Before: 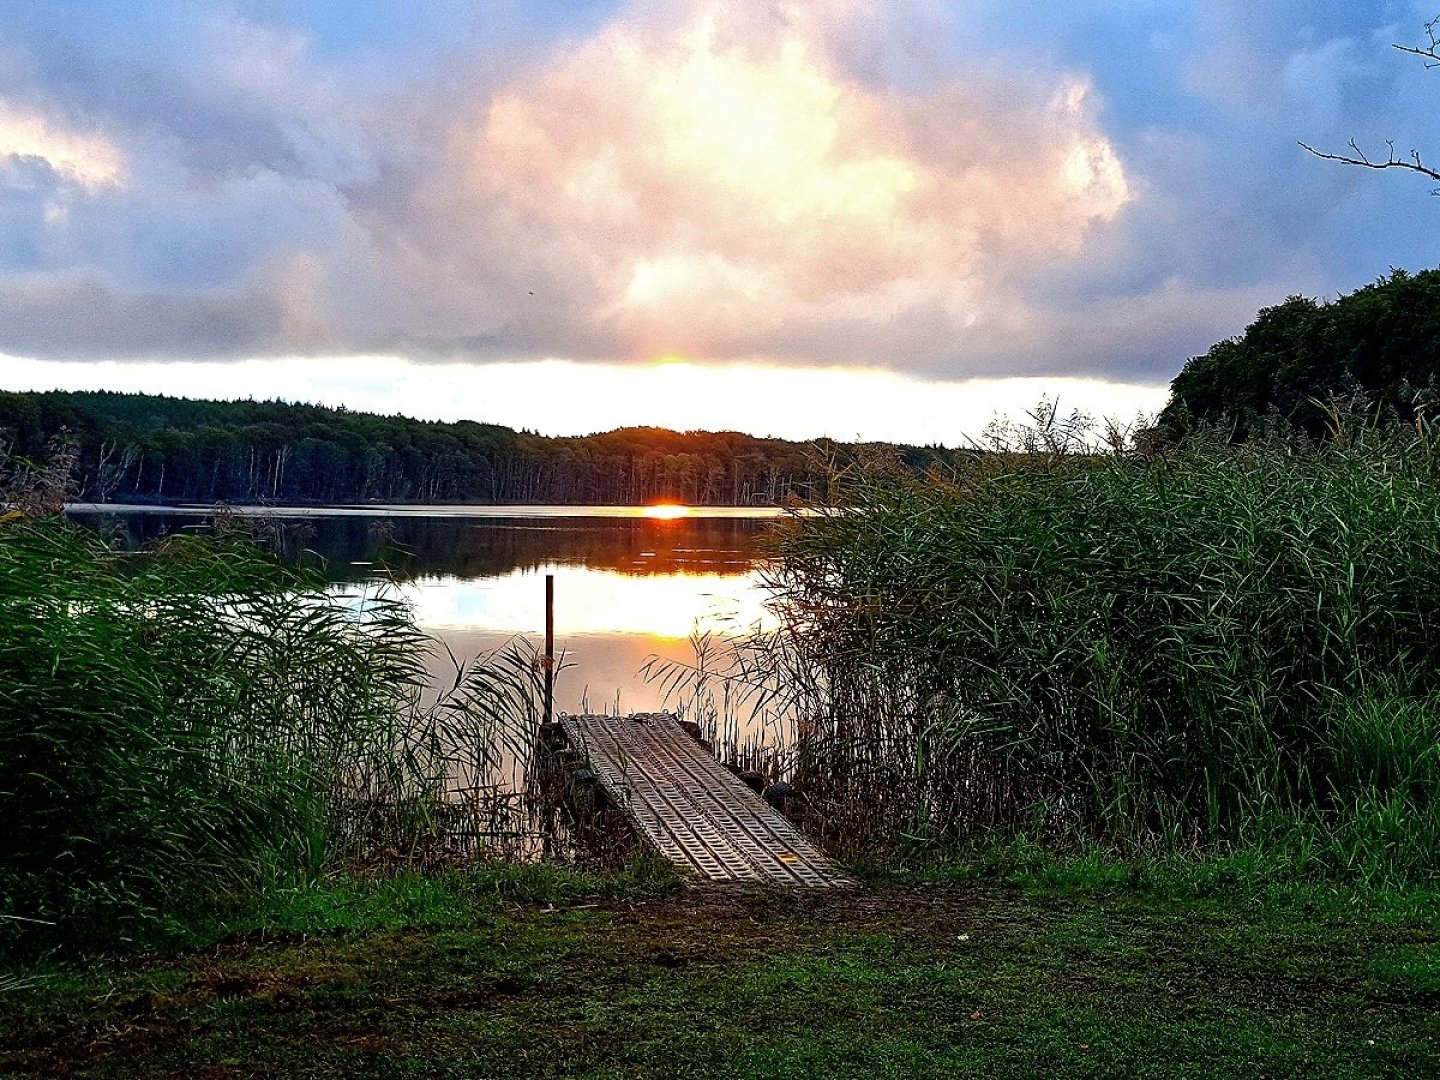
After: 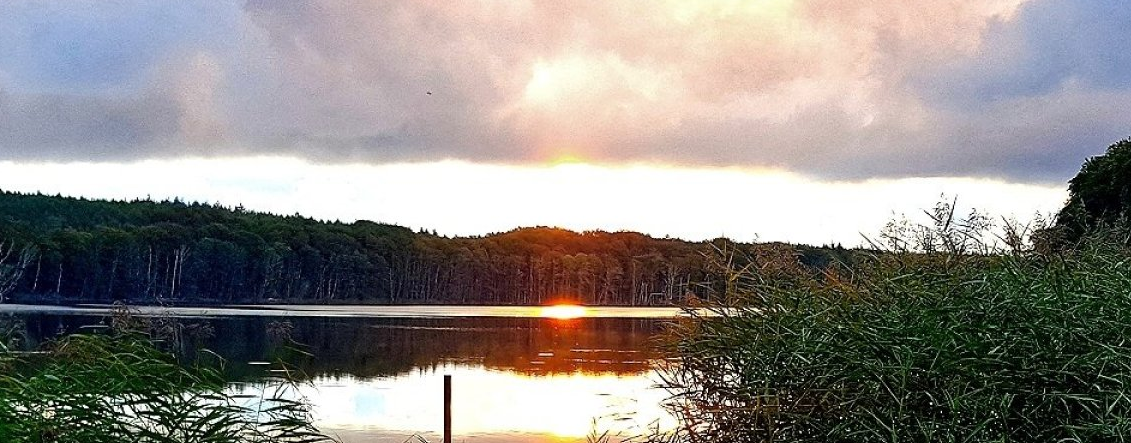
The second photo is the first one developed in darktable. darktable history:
crop: left 7.086%, top 18.573%, right 14.338%, bottom 40.333%
